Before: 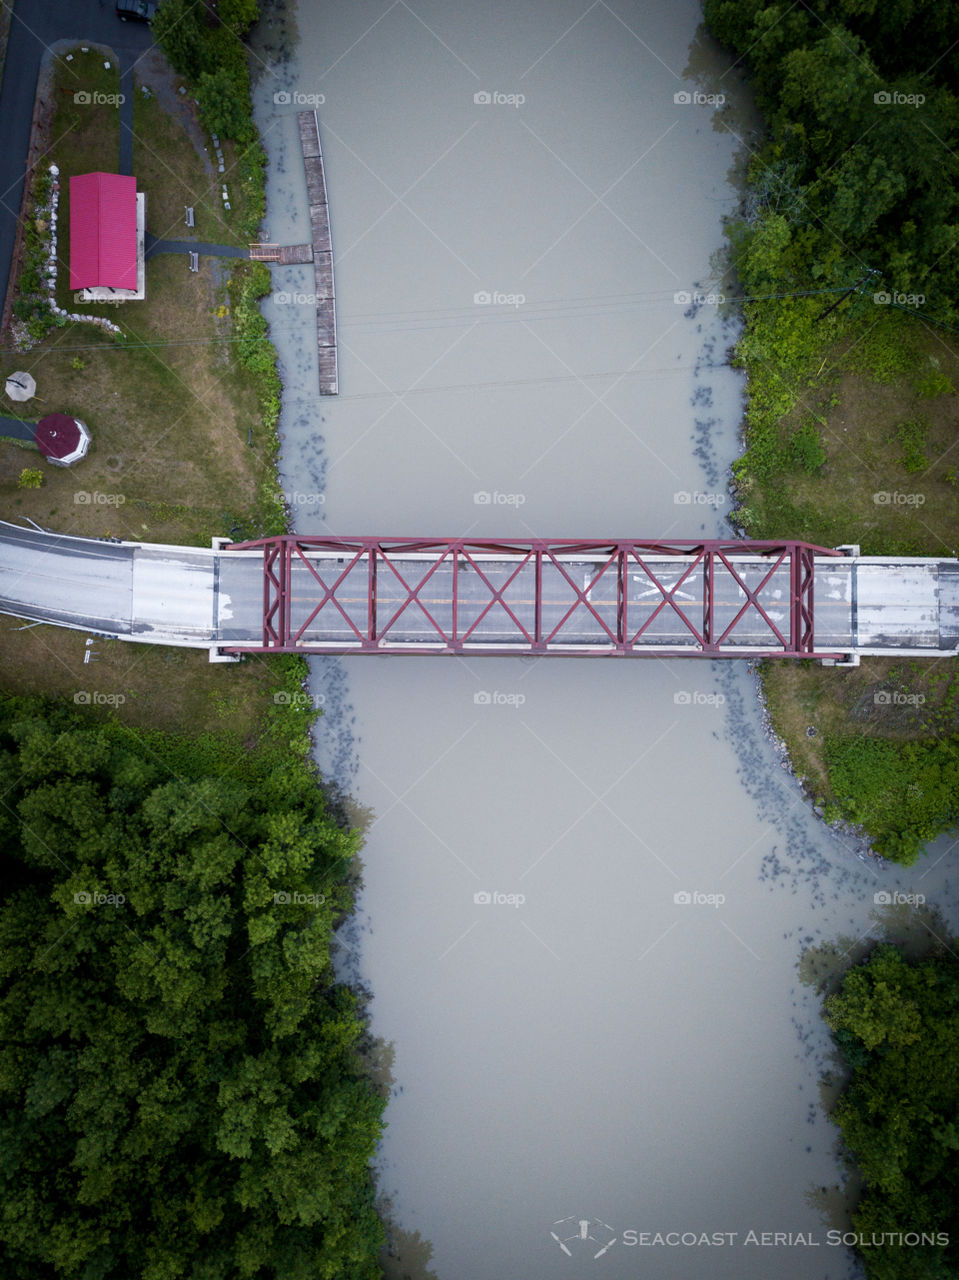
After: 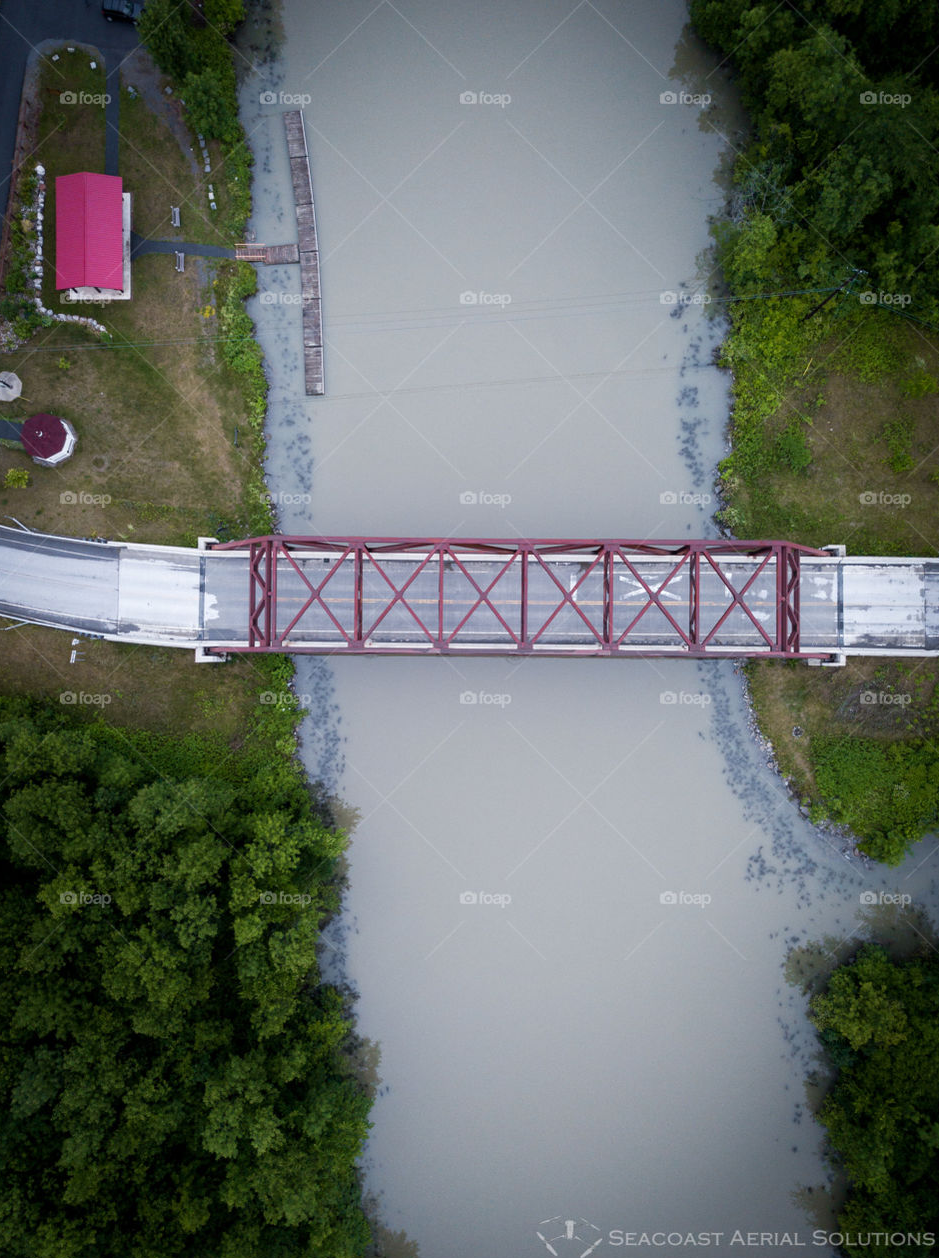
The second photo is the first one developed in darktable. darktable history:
crop and rotate: left 1.539%, right 0.51%, bottom 1.663%
tone equalizer: smoothing diameter 2.07%, edges refinement/feathering 21.62, mask exposure compensation -1.57 EV, filter diffusion 5
